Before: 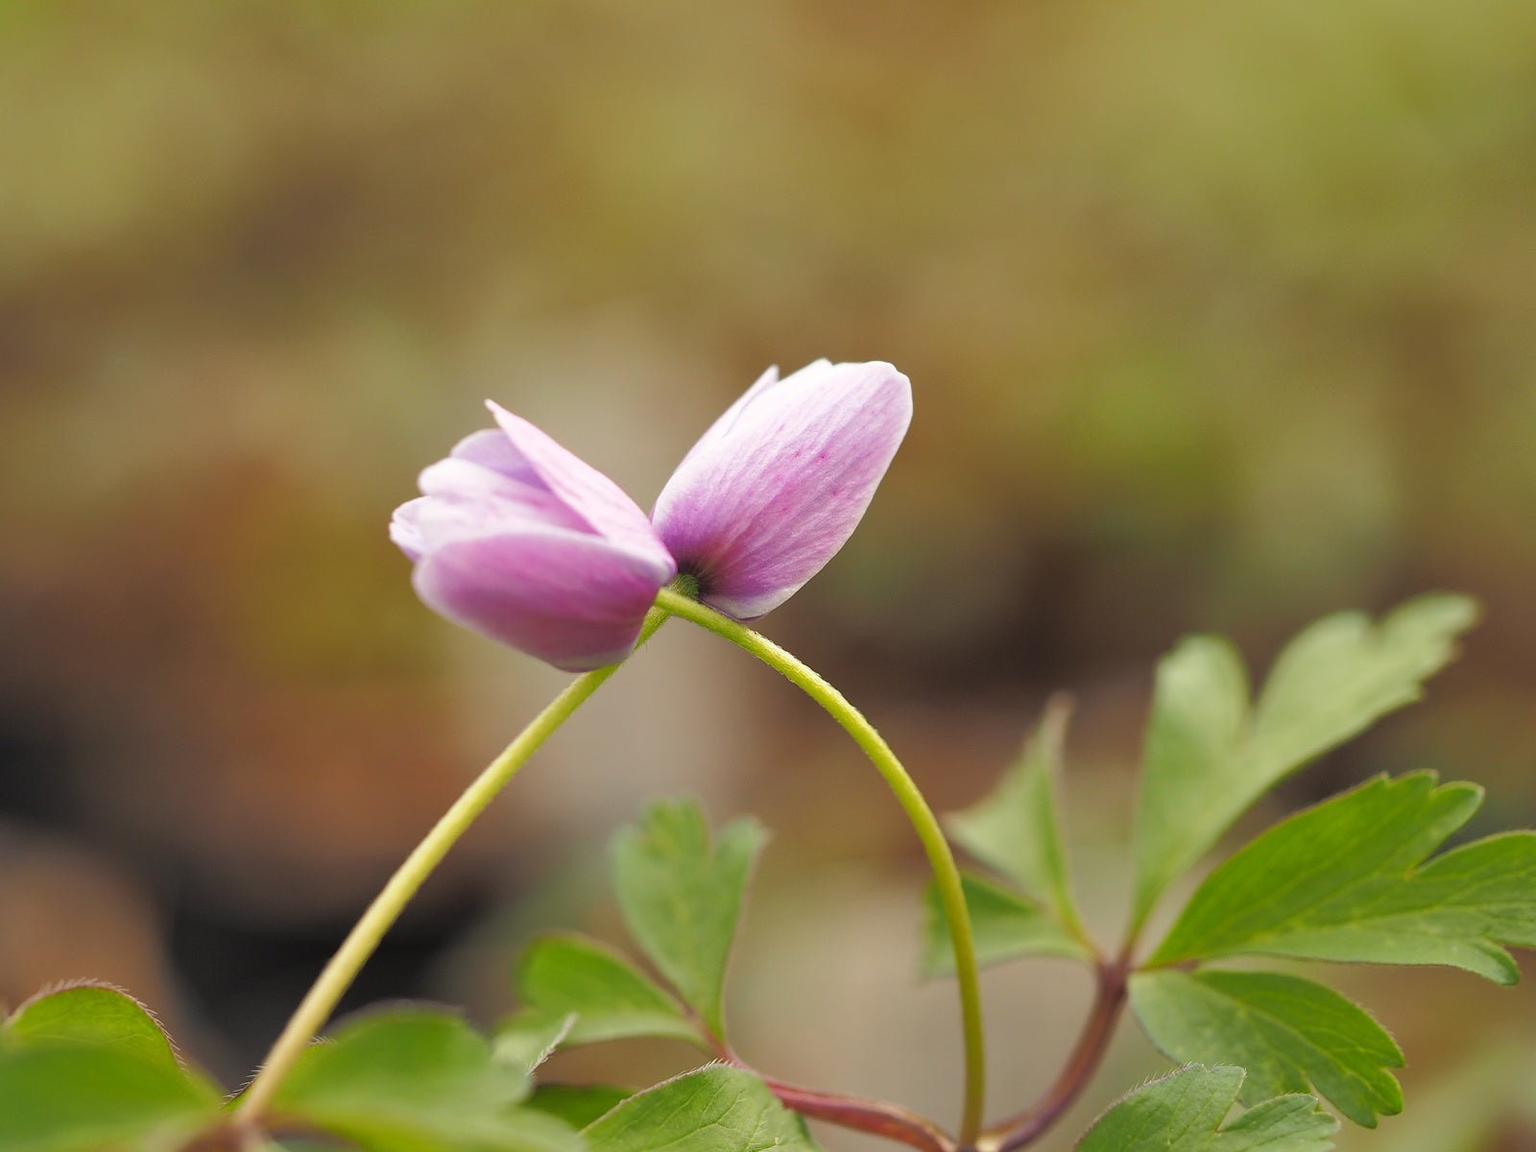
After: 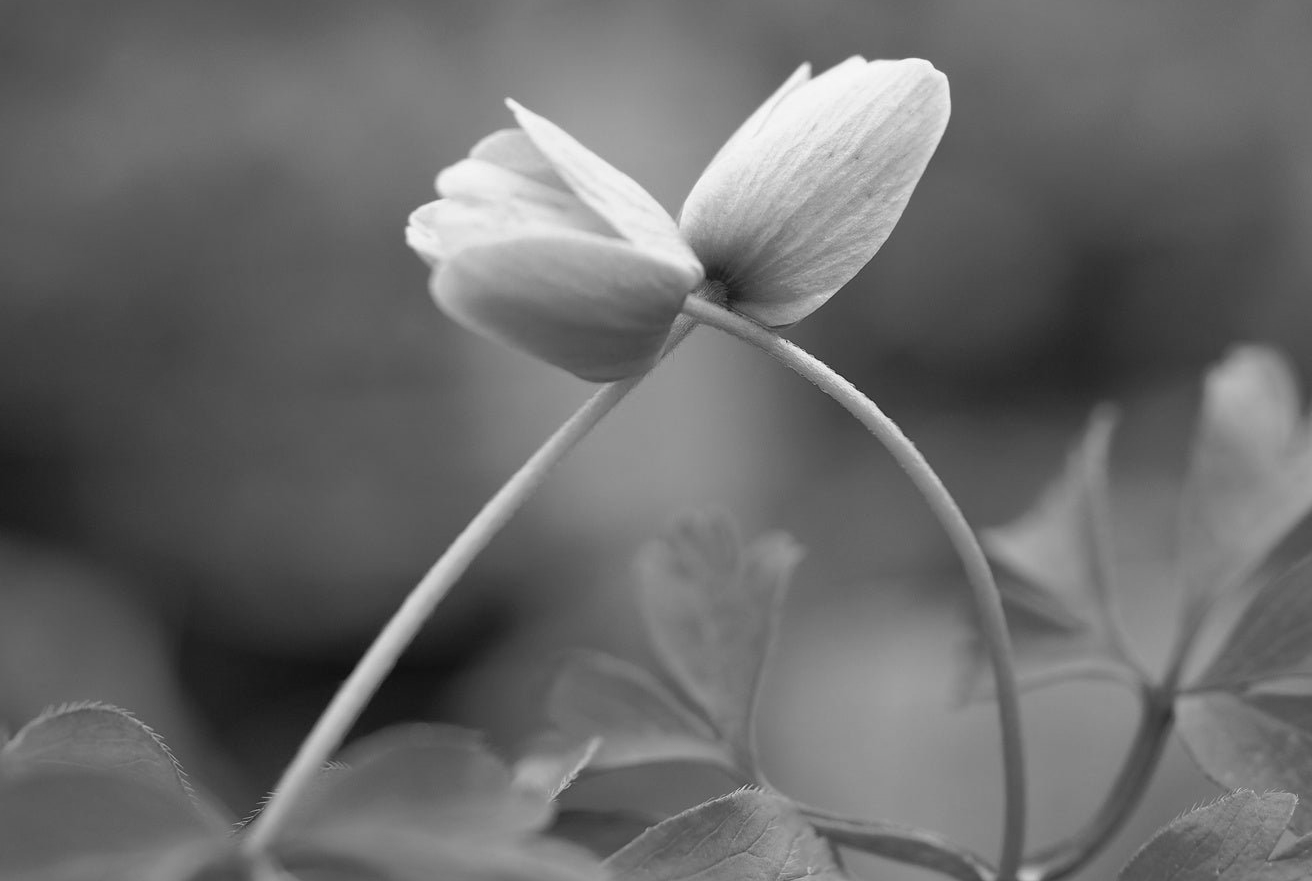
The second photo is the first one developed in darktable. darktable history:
tone equalizer: on, module defaults
color calibration: output gray [0.31, 0.36, 0.33, 0], gray › normalize channels true, illuminant same as pipeline (D50), adaptation XYZ, x 0.346, y 0.359, gamut compression 0
crop: top 26.531%, right 17.959%
white balance: emerald 1
color balance rgb: perceptual saturation grading › global saturation 25%, global vibrance 20%
